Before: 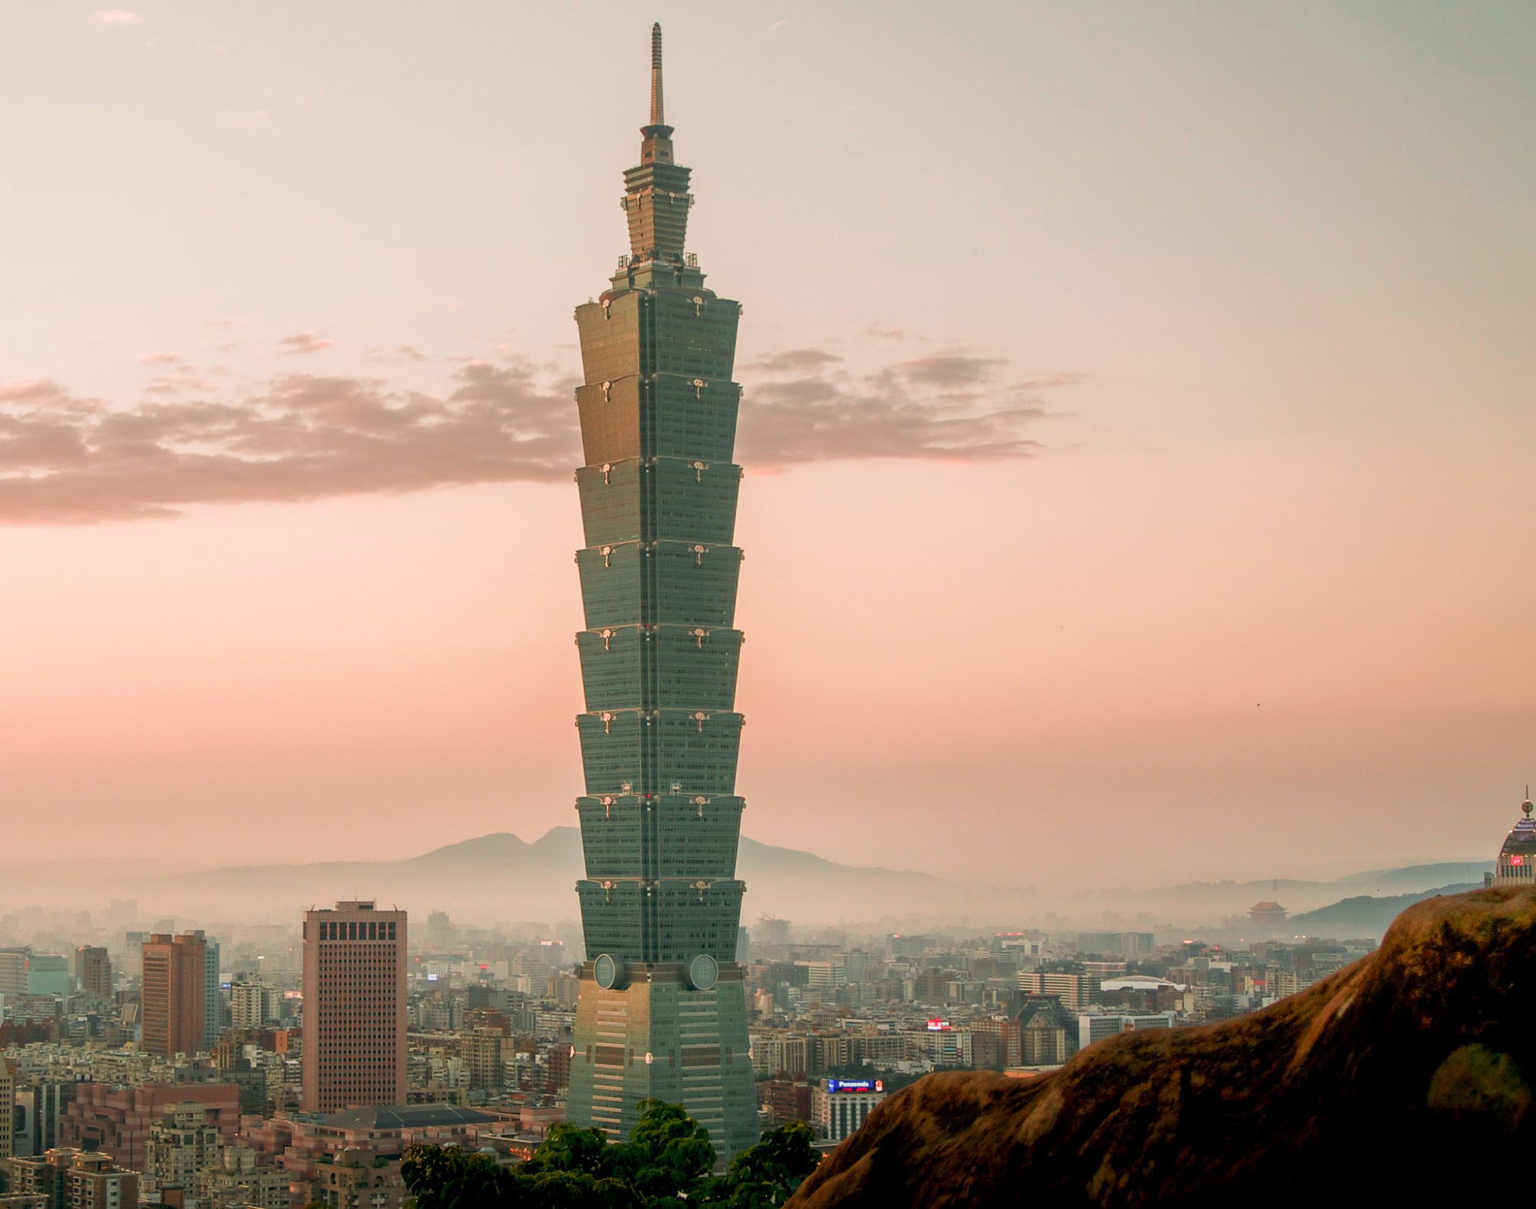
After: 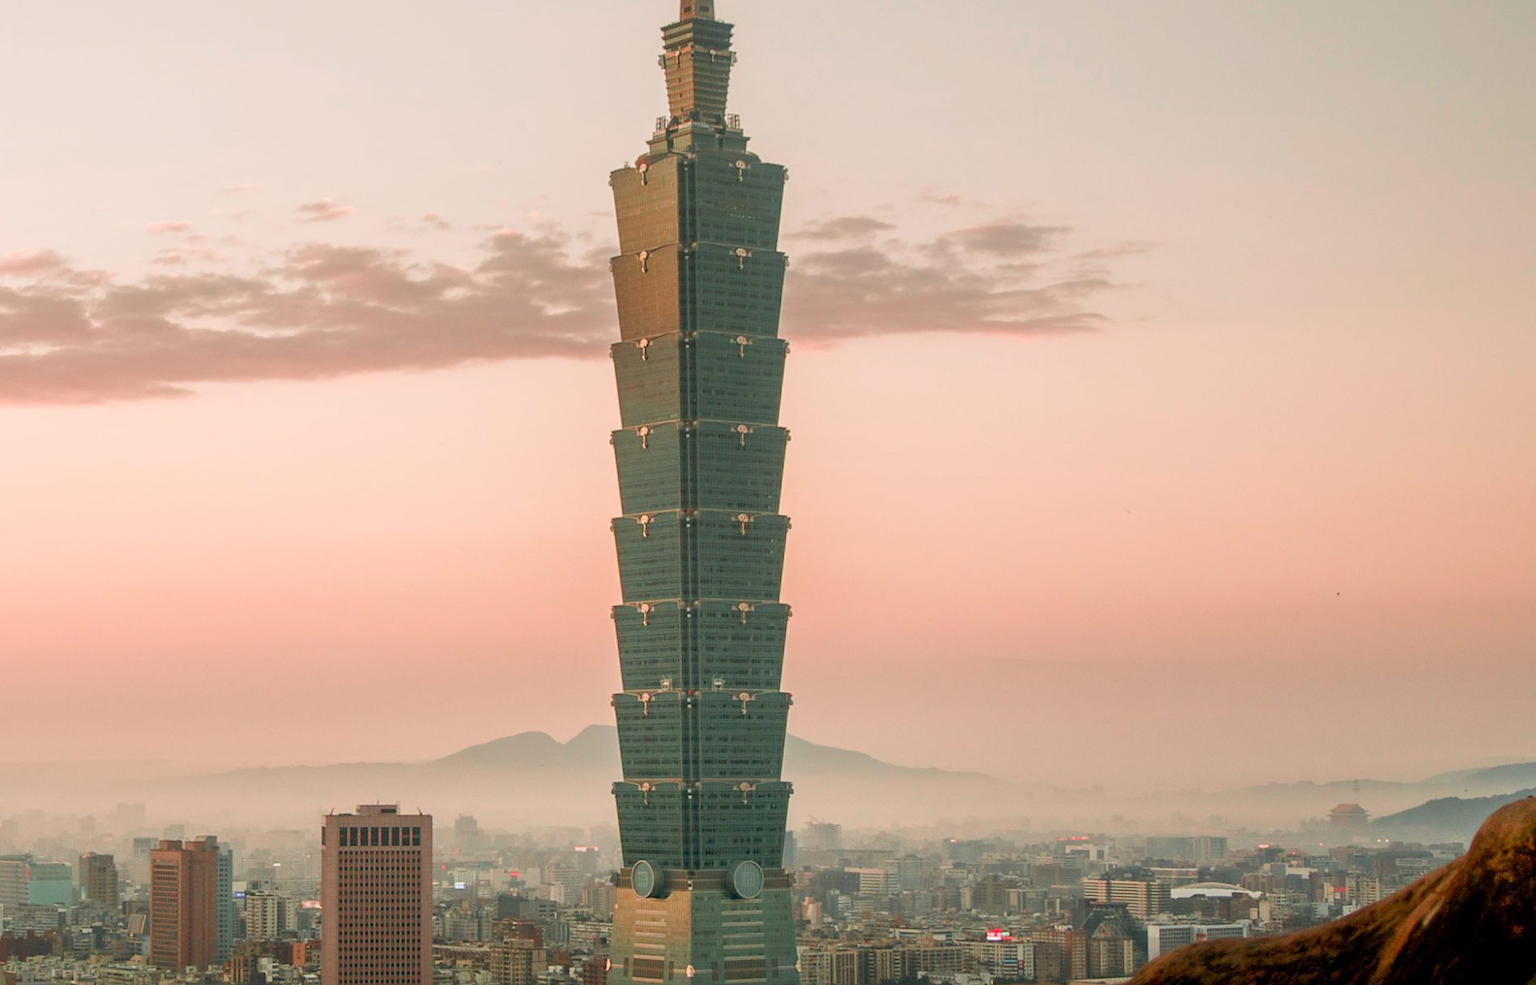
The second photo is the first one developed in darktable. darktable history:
crop and rotate: angle 0.107°, top 11.986%, right 5.786%, bottom 11.172%
